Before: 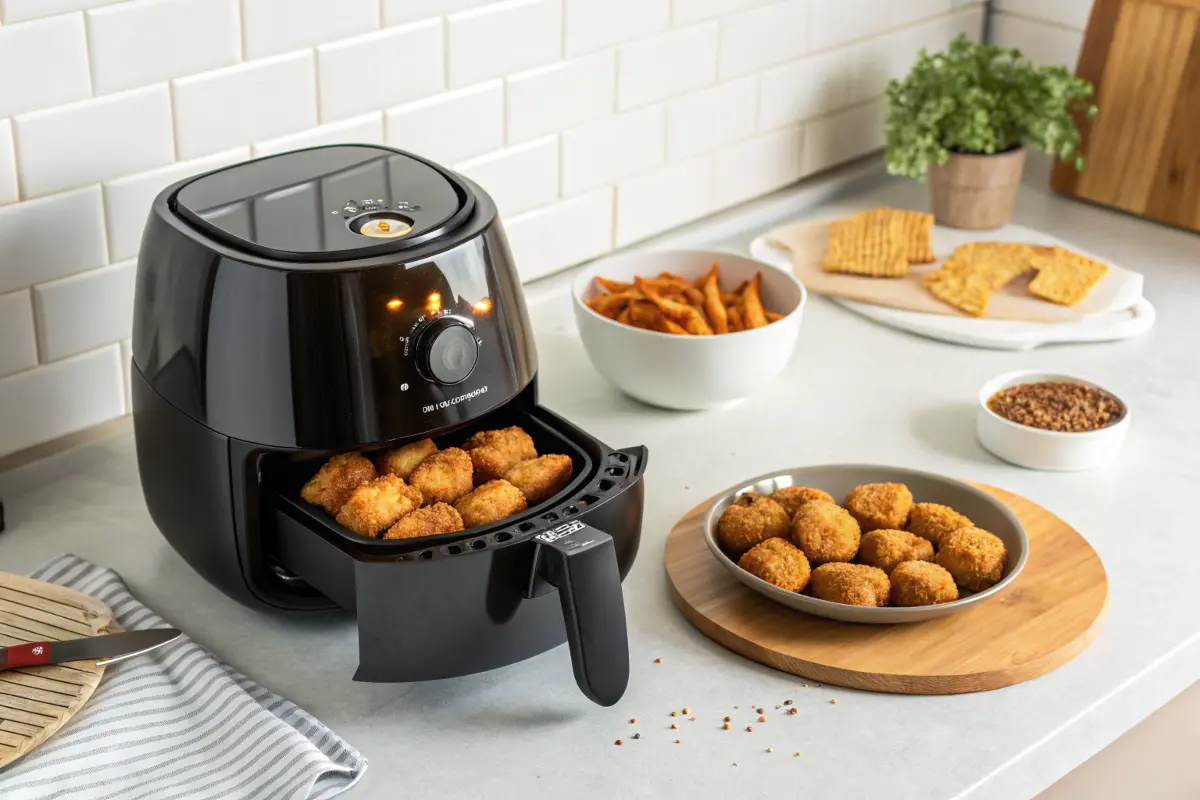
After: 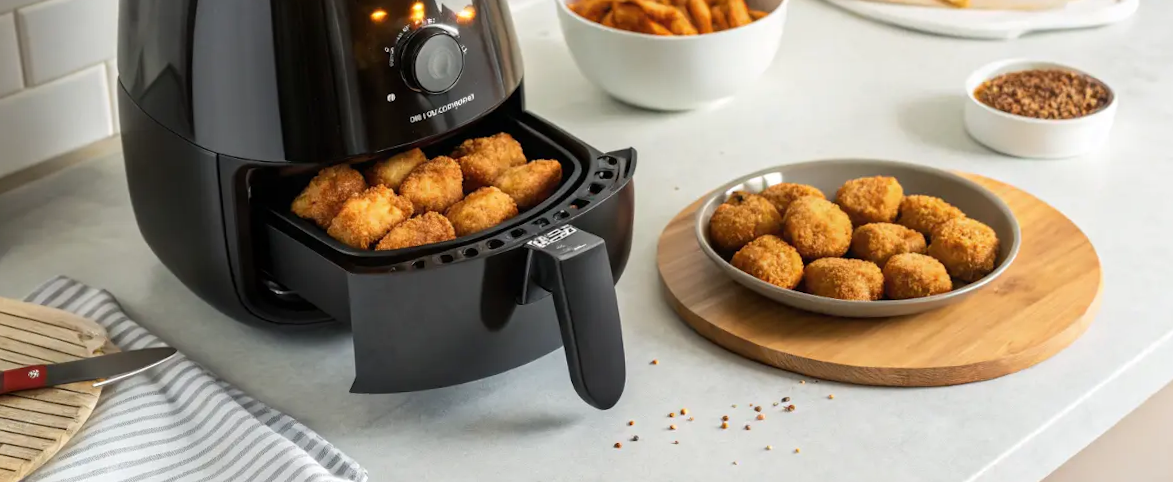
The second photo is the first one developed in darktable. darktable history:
crop and rotate: top 36.435%
rotate and perspective: rotation -2°, crop left 0.022, crop right 0.978, crop top 0.049, crop bottom 0.951
